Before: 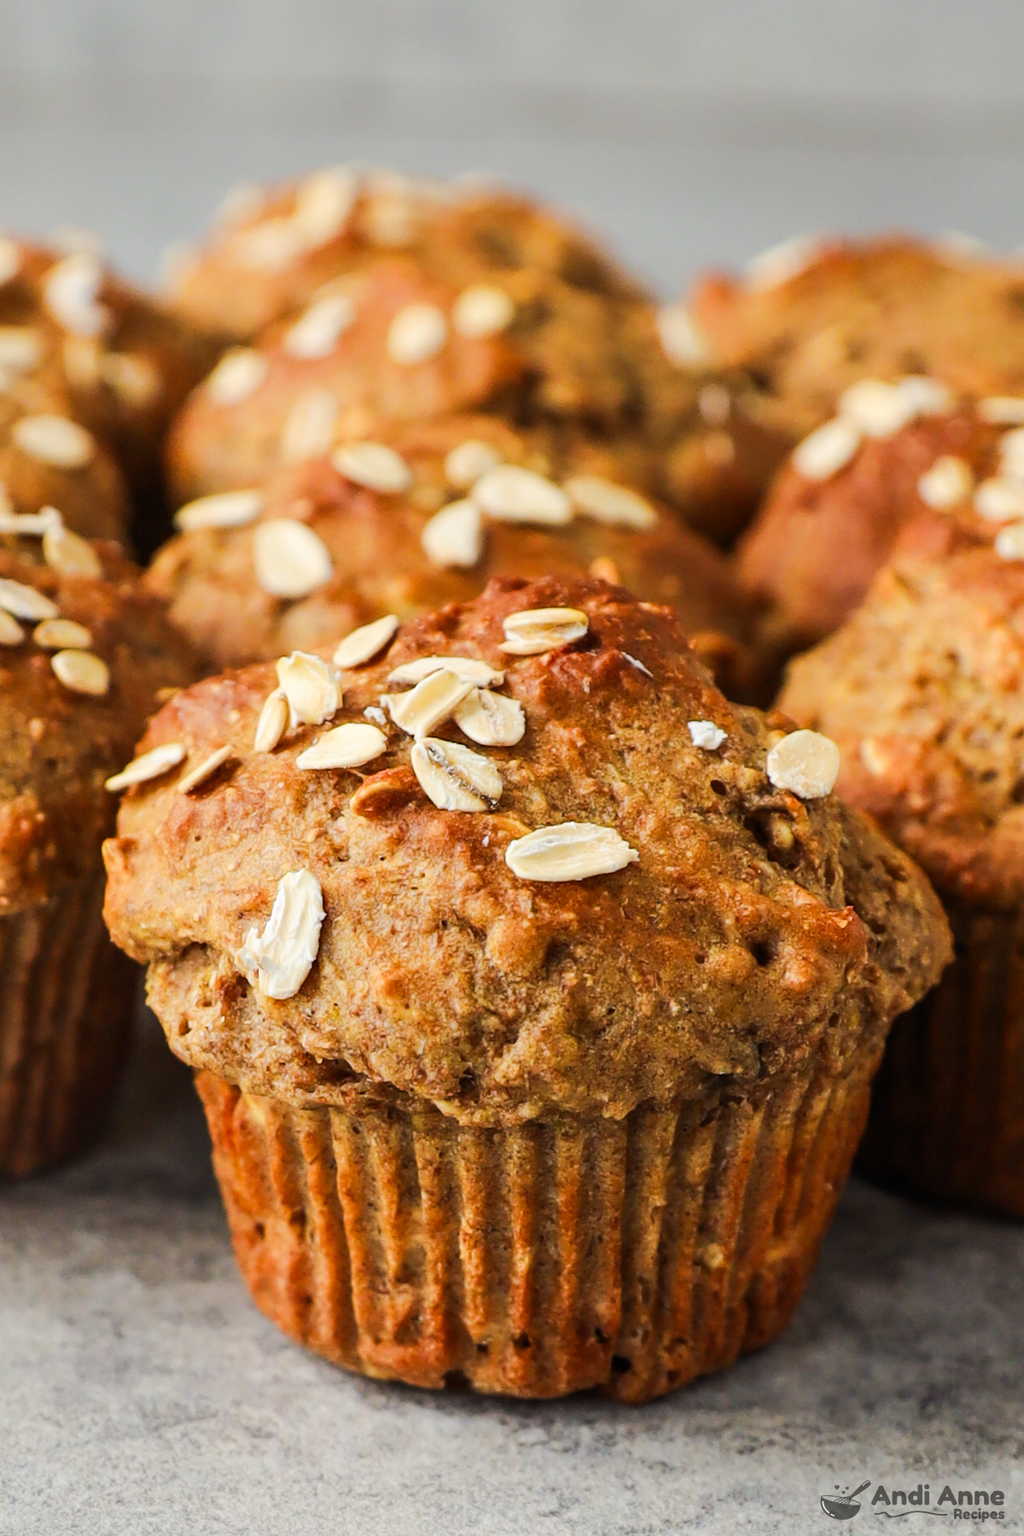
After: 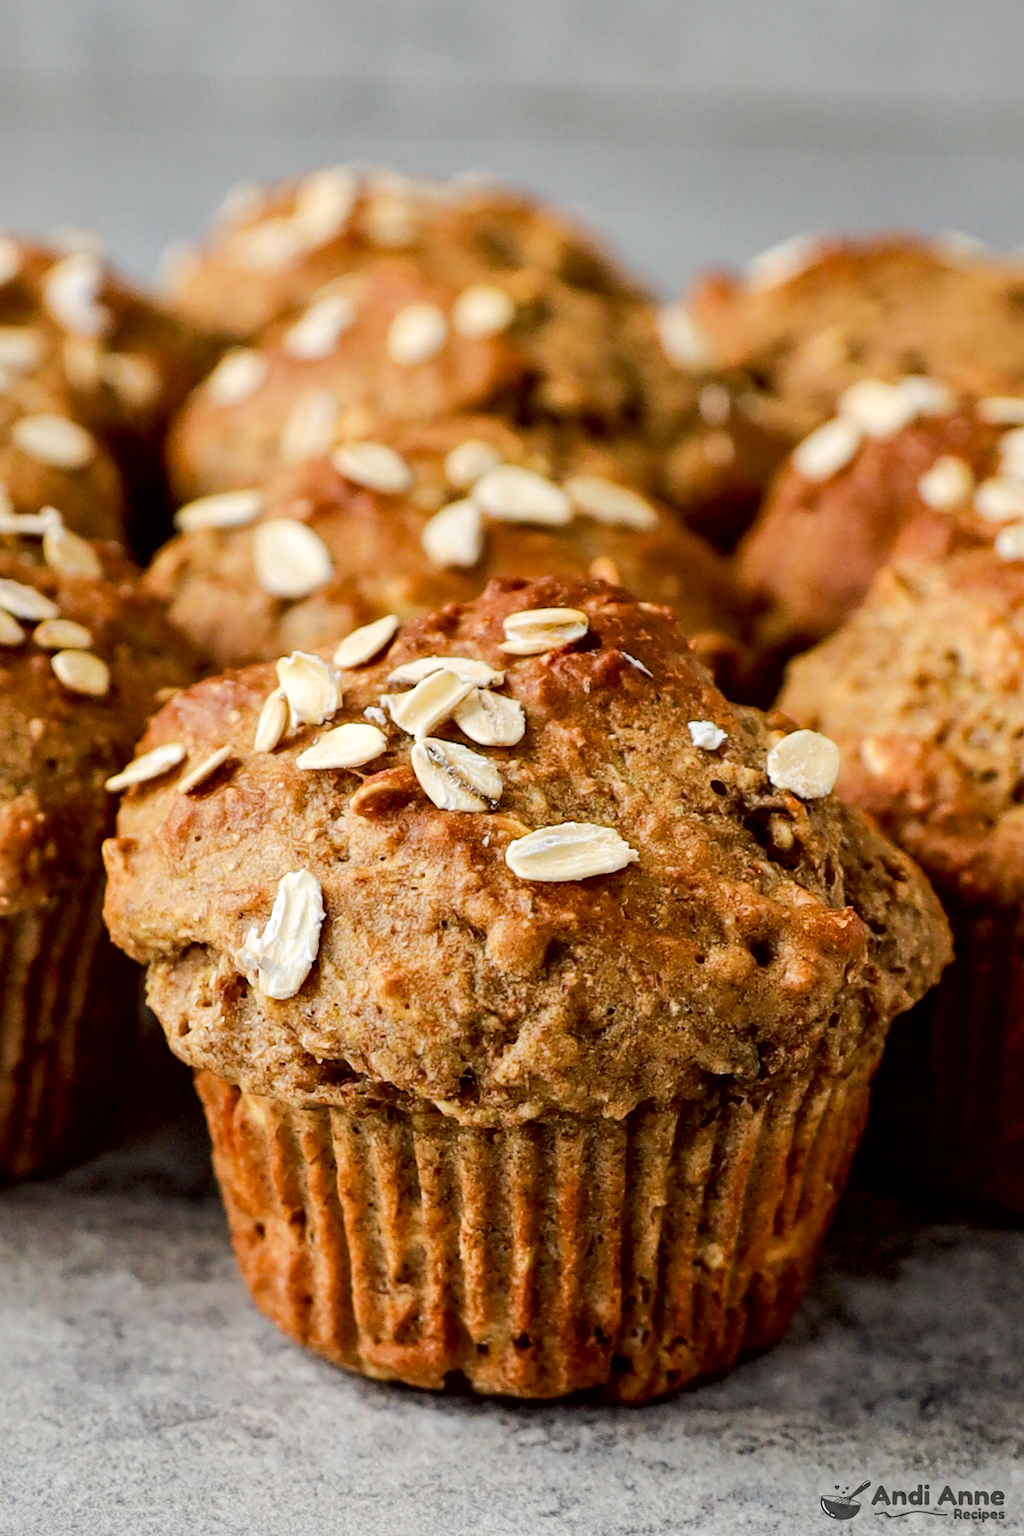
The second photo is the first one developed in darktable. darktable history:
local contrast: mode bilateral grid, contrast 20, coarseness 50, detail 120%, midtone range 0.2
color zones: curves: ch0 [(0, 0.5) (0.143, 0.5) (0.286, 0.5) (0.429, 0.504) (0.571, 0.5) (0.714, 0.509) (0.857, 0.5) (1, 0.5)]; ch1 [(0, 0.425) (0.143, 0.425) (0.286, 0.375) (0.429, 0.405) (0.571, 0.5) (0.714, 0.47) (0.857, 0.425) (1, 0.435)]; ch2 [(0, 0.5) (0.143, 0.5) (0.286, 0.5) (0.429, 0.517) (0.571, 0.5) (0.714, 0.51) (0.857, 0.5) (1, 0.5)]
exposure: black level correction 0.012, compensate highlight preservation false
haze removal: compatibility mode true, adaptive false
